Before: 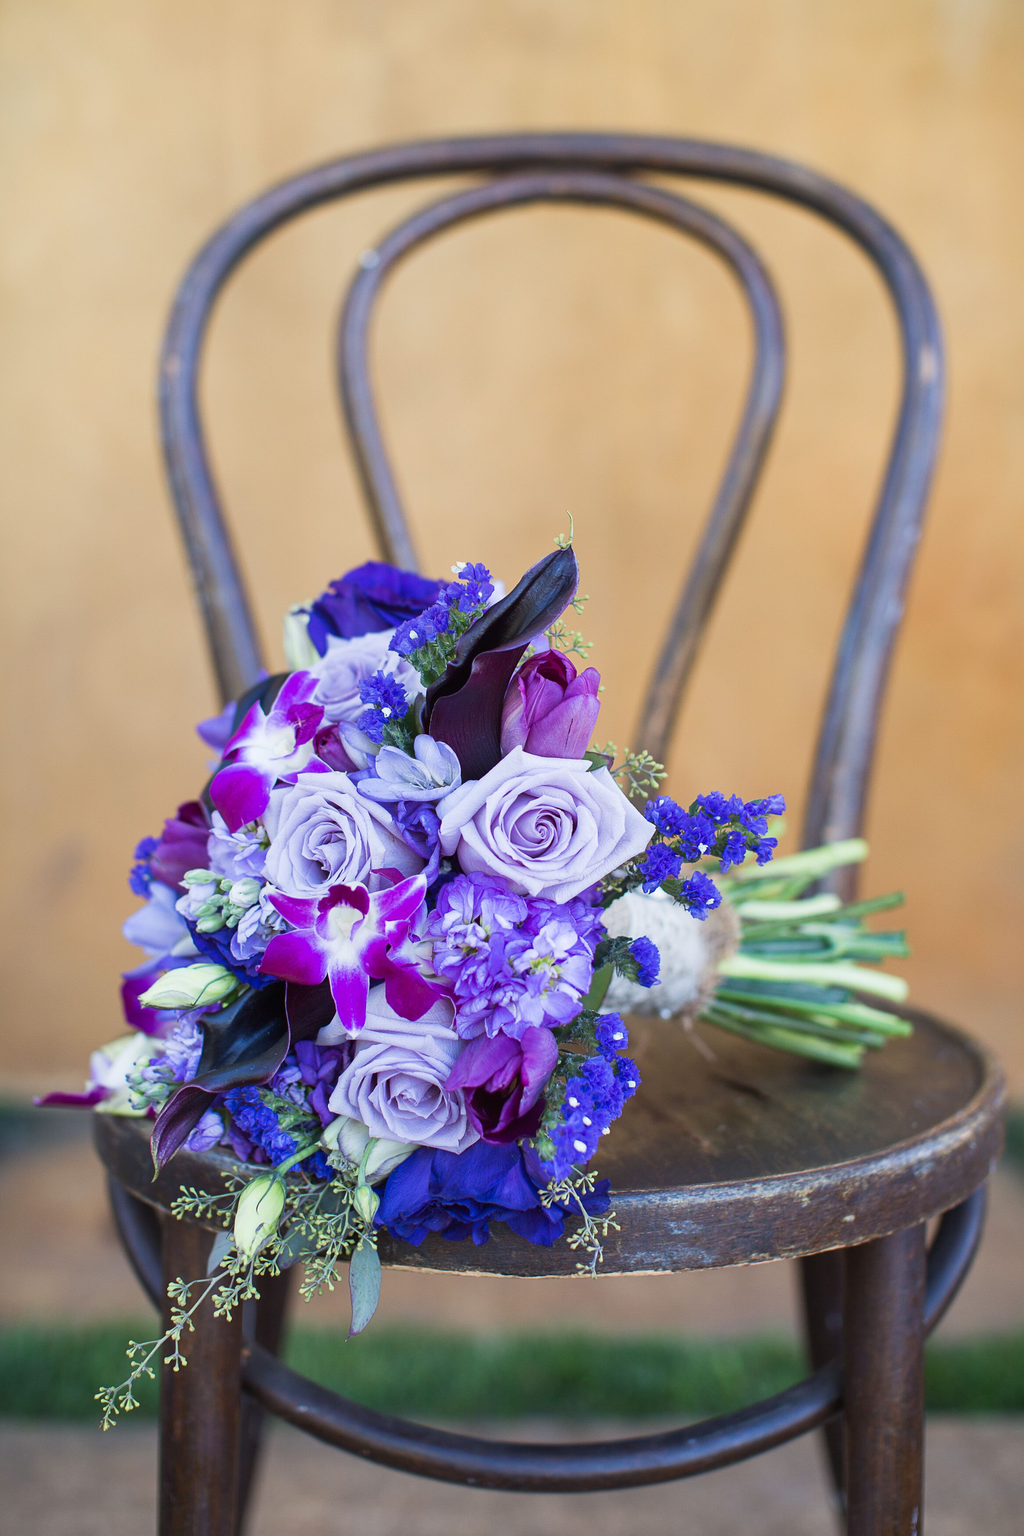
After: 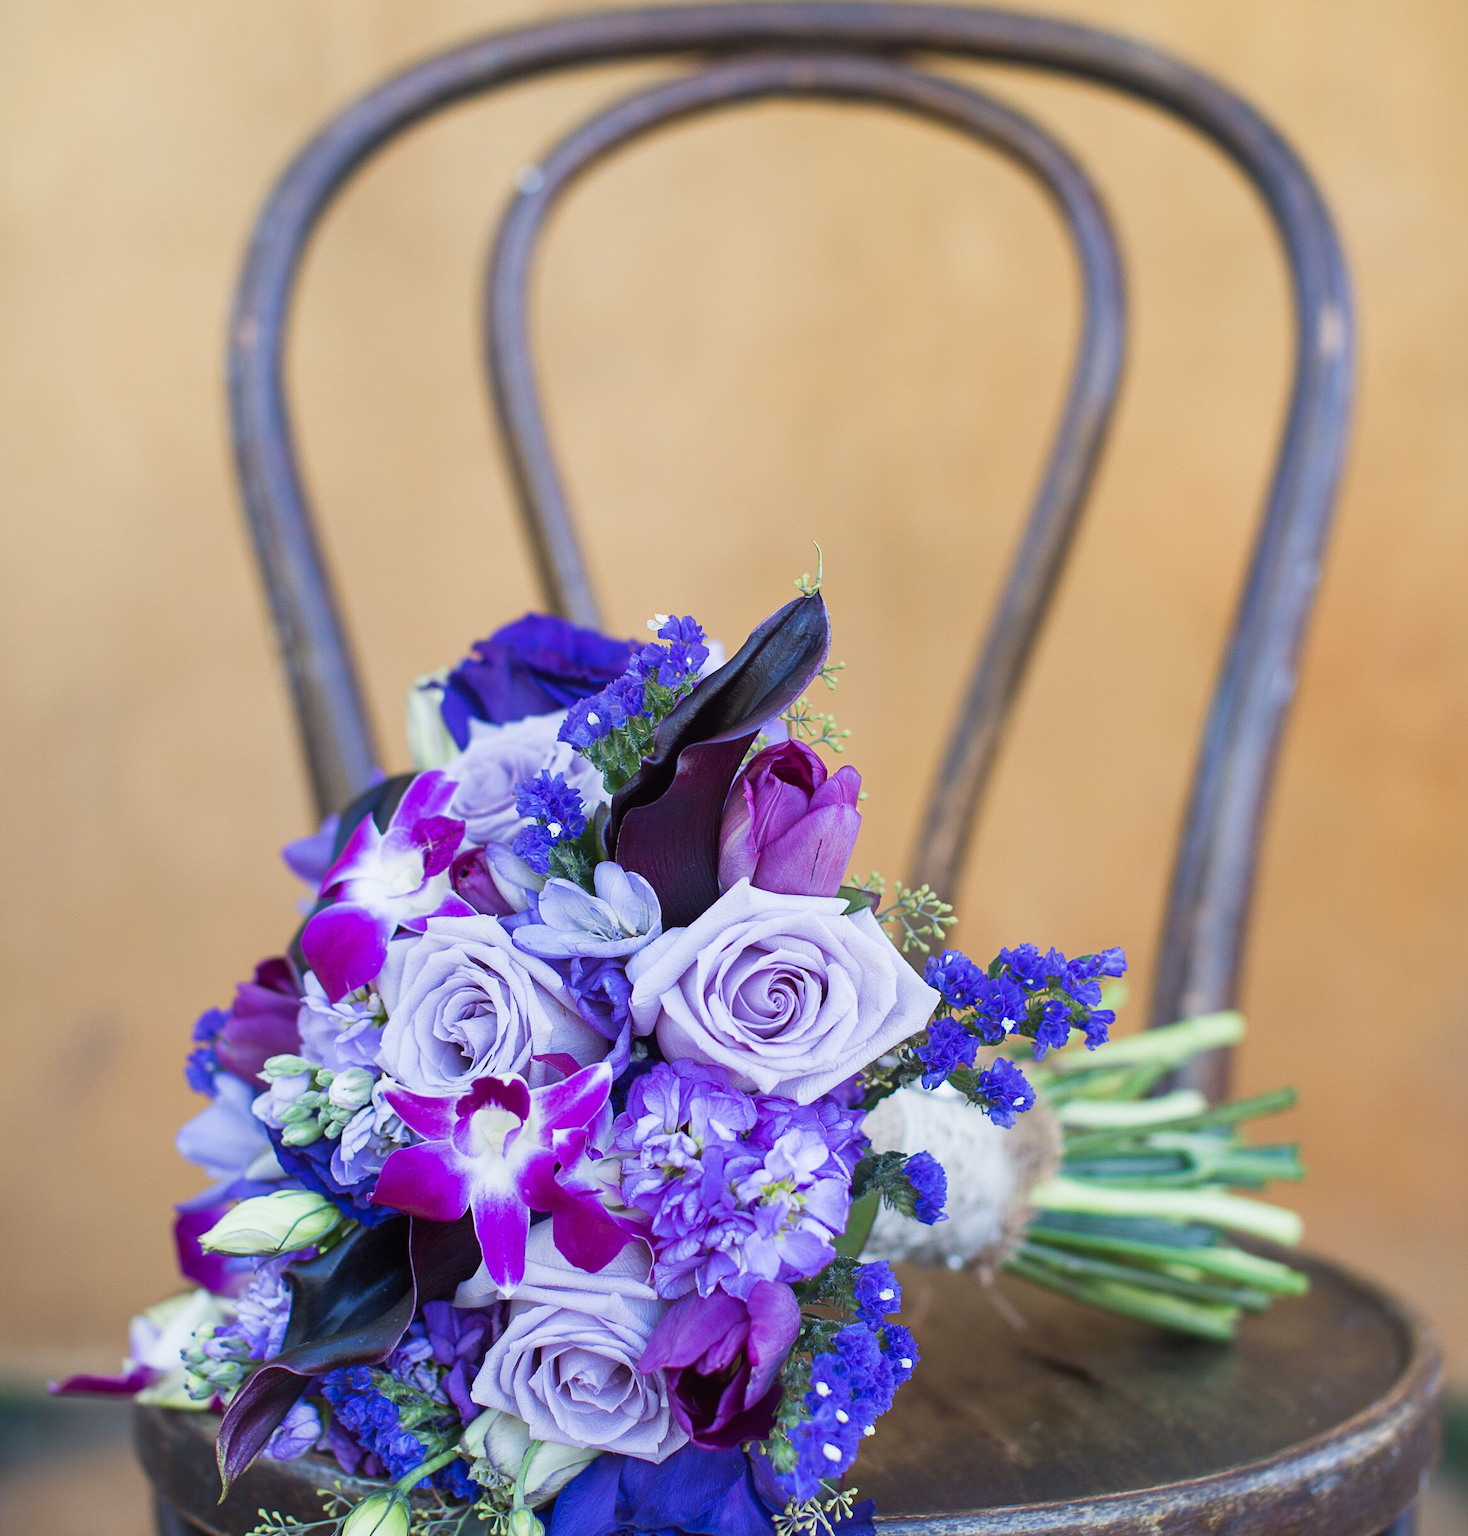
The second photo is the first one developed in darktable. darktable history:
crop and rotate: top 8.74%, bottom 21.537%
